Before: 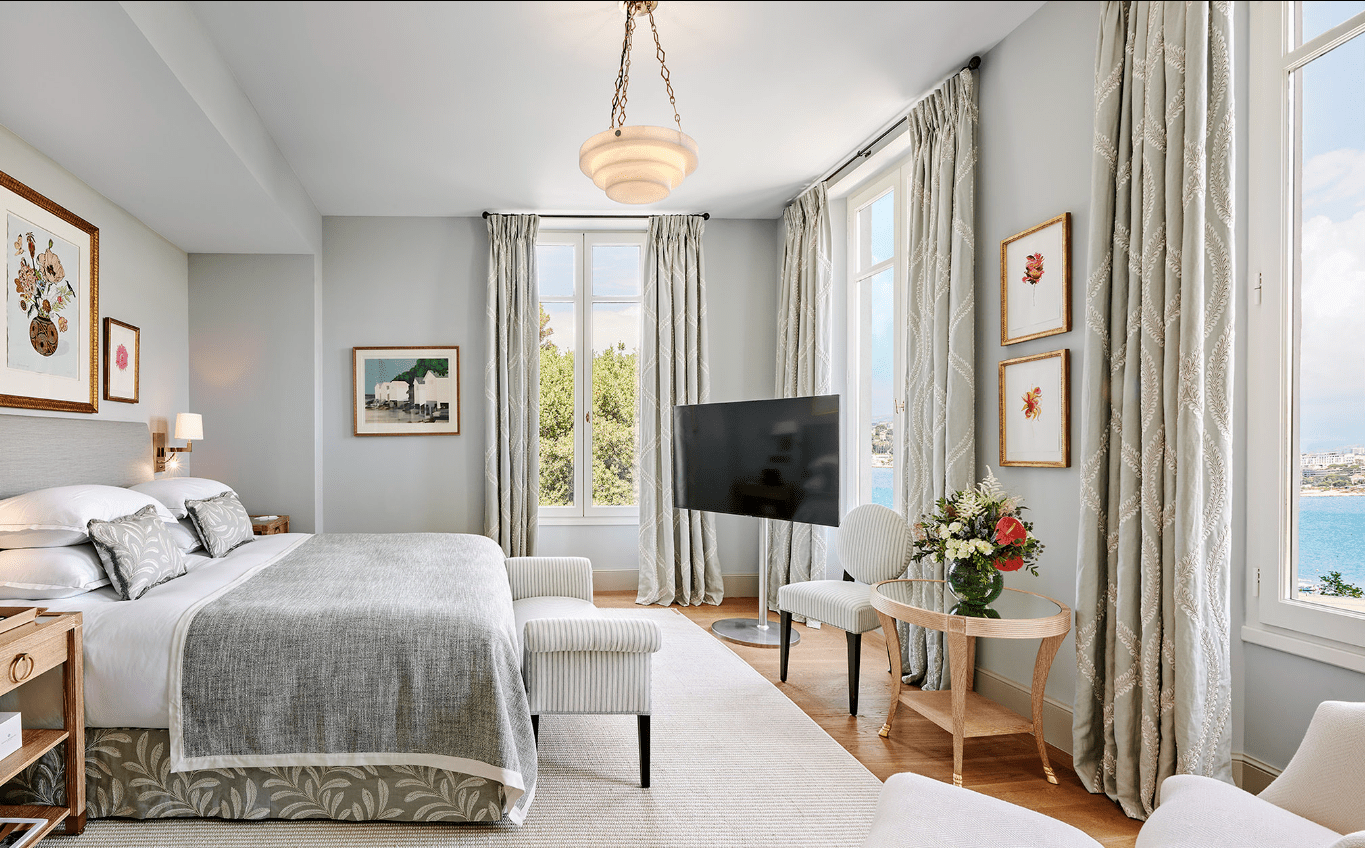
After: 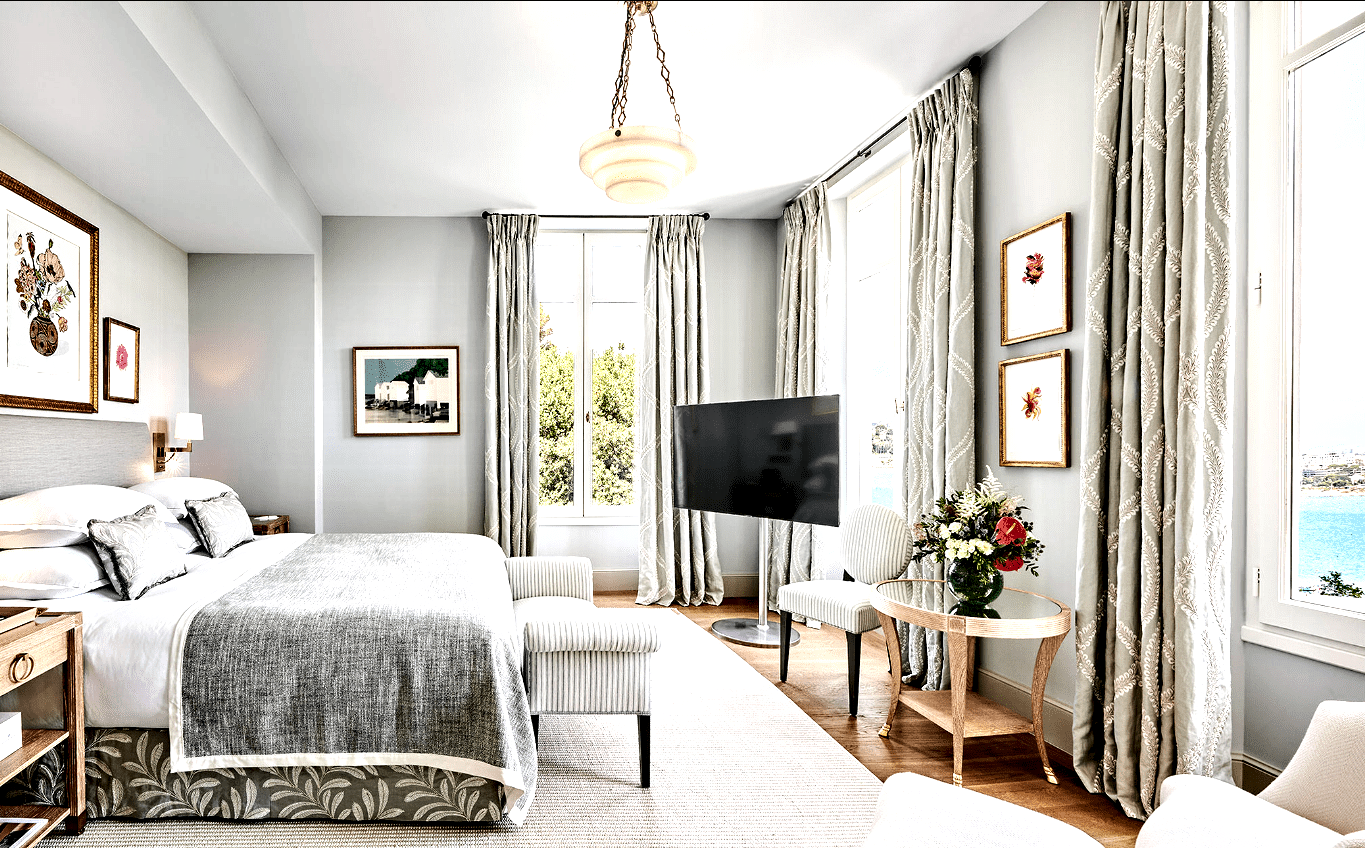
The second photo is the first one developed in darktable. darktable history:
tone equalizer: -8 EV -0.75 EV, -7 EV -0.7 EV, -6 EV -0.6 EV, -5 EV -0.4 EV, -3 EV 0.4 EV, -2 EV 0.6 EV, -1 EV 0.7 EV, +0 EV 0.75 EV, edges refinement/feathering 500, mask exposure compensation -1.57 EV, preserve details no
contrast equalizer: y [[0.601, 0.6, 0.598, 0.598, 0.6, 0.601], [0.5 ×6], [0.5 ×6], [0 ×6], [0 ×6]]
color balance rgb: global vibrance 0.5%
